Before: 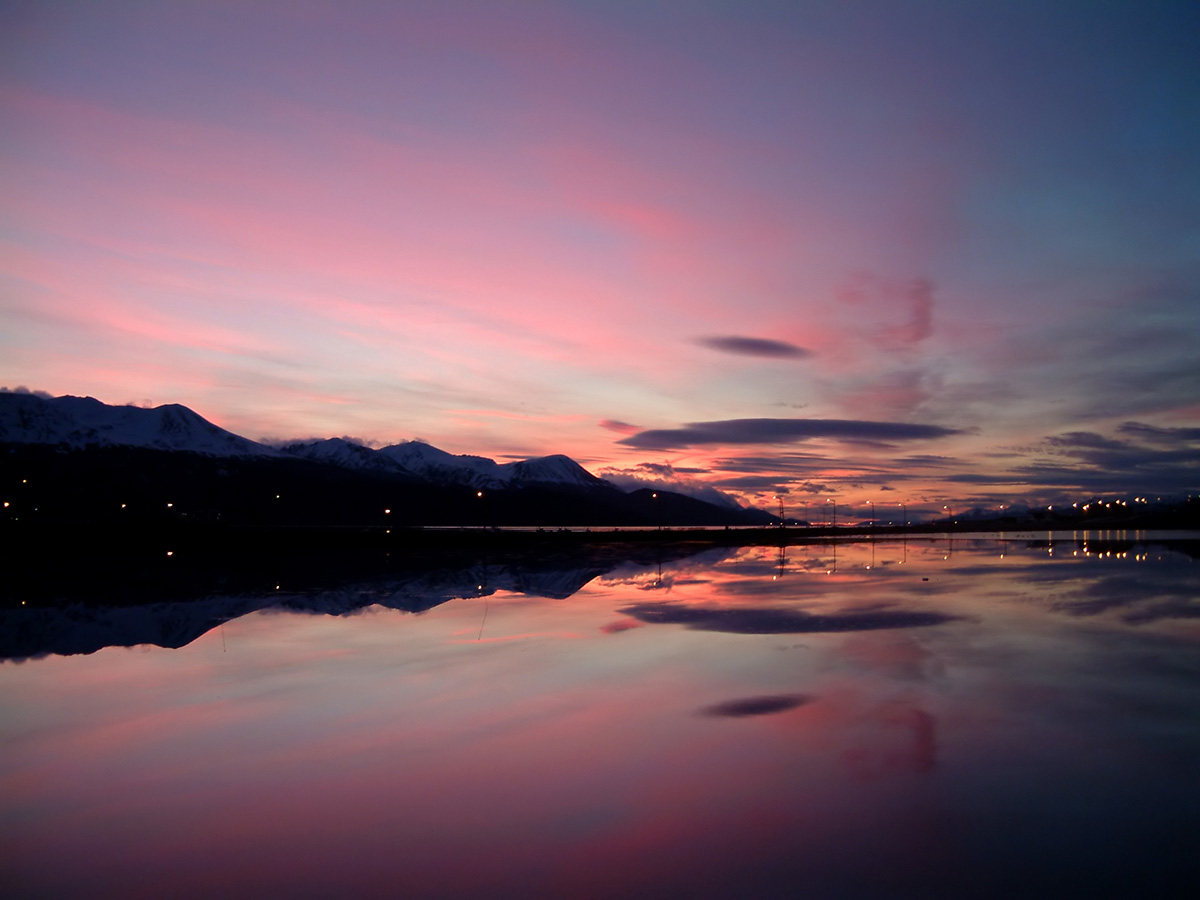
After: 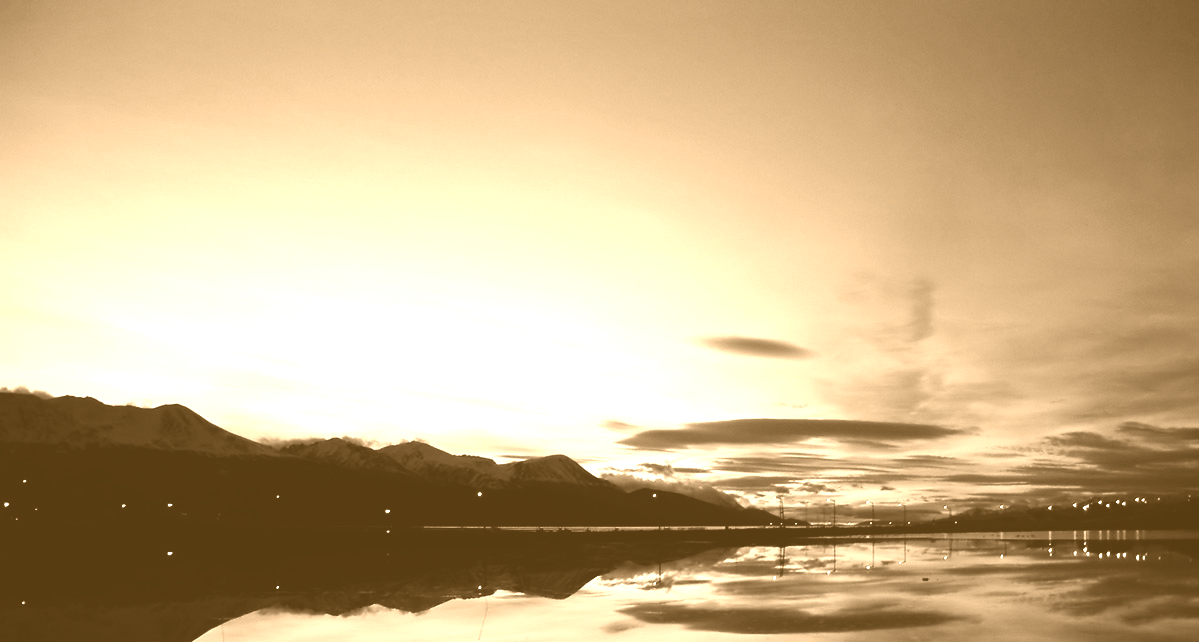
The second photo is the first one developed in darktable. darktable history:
tone equalizer: -8 EV -0.75 EV, -7 EV -0.7 EV, -6 EV -0.6 EV, -5 EV -0.4 EV, -3 EV 0.4 EV, -2 EV 0.6 EV, -1 EV 0.7 EV, +0 EV 0.75 EV, edges refinement/feathering 500, mask exposure compensation -1.57 EV, preserve details no
crop: bottom 28.576%
colorize: hue 28.8°, source mix 100%
